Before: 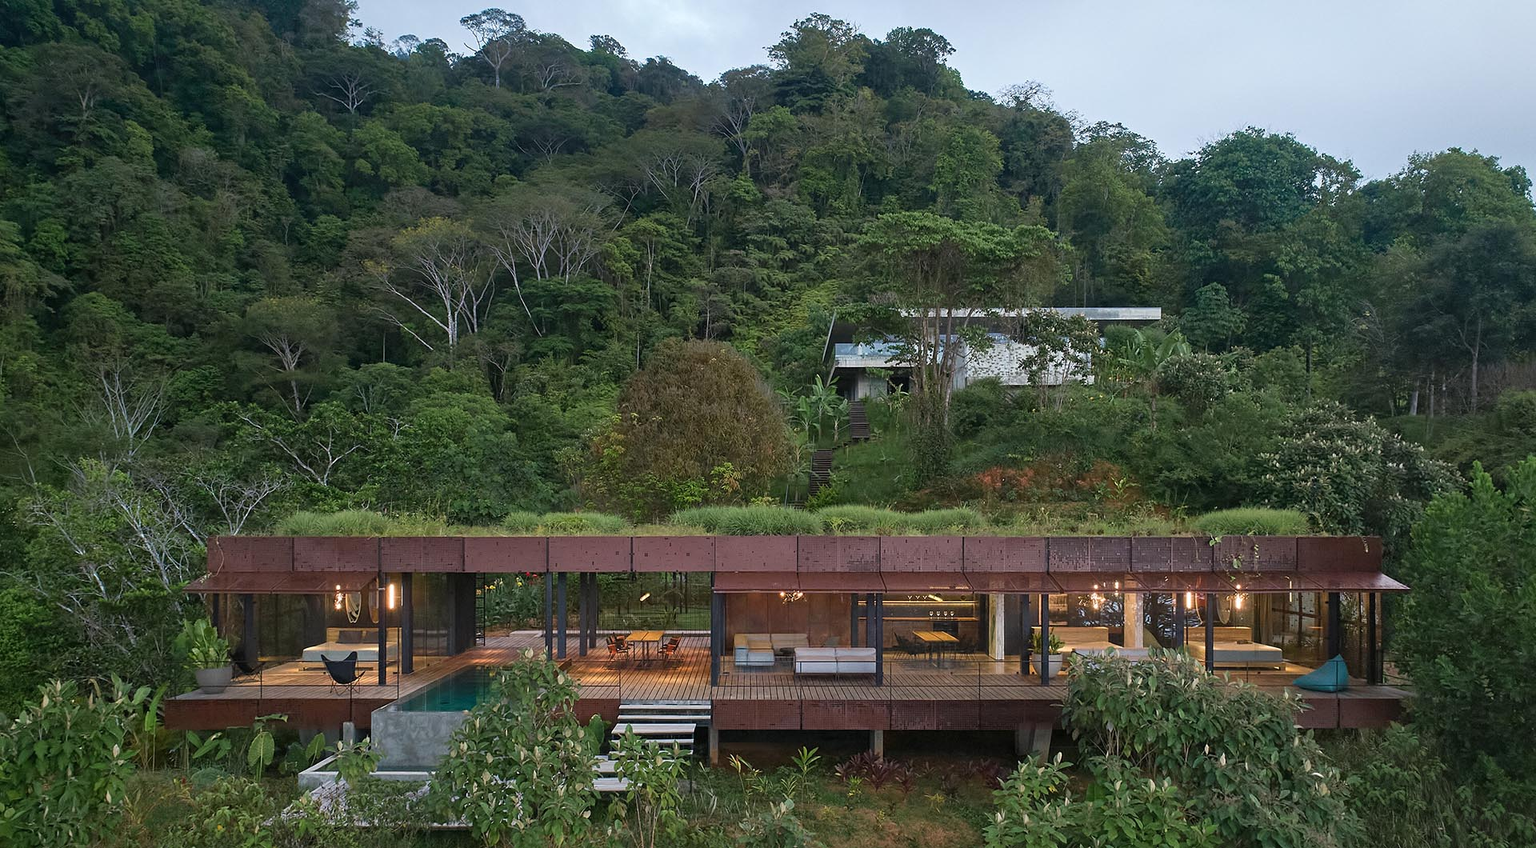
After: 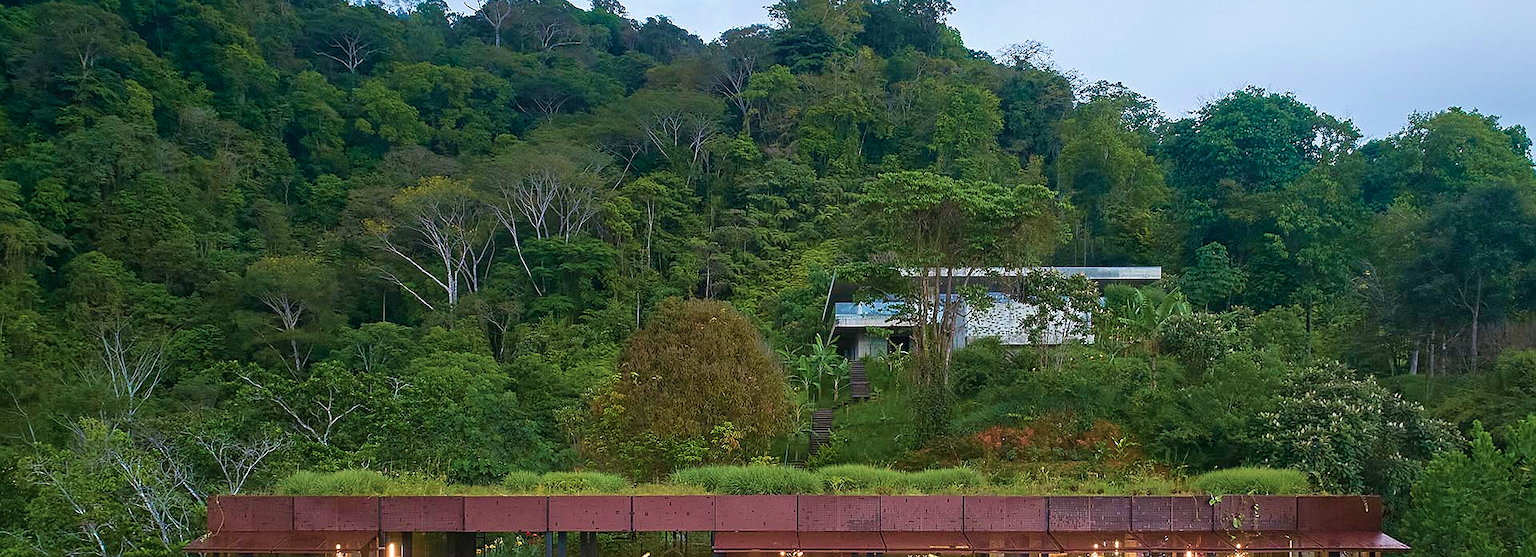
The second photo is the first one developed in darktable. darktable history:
velvia: strength 73.33%
crop and rotate: top 4.855%, bottom 29.331%
sharpen: radius 0.973, amount 0.606
